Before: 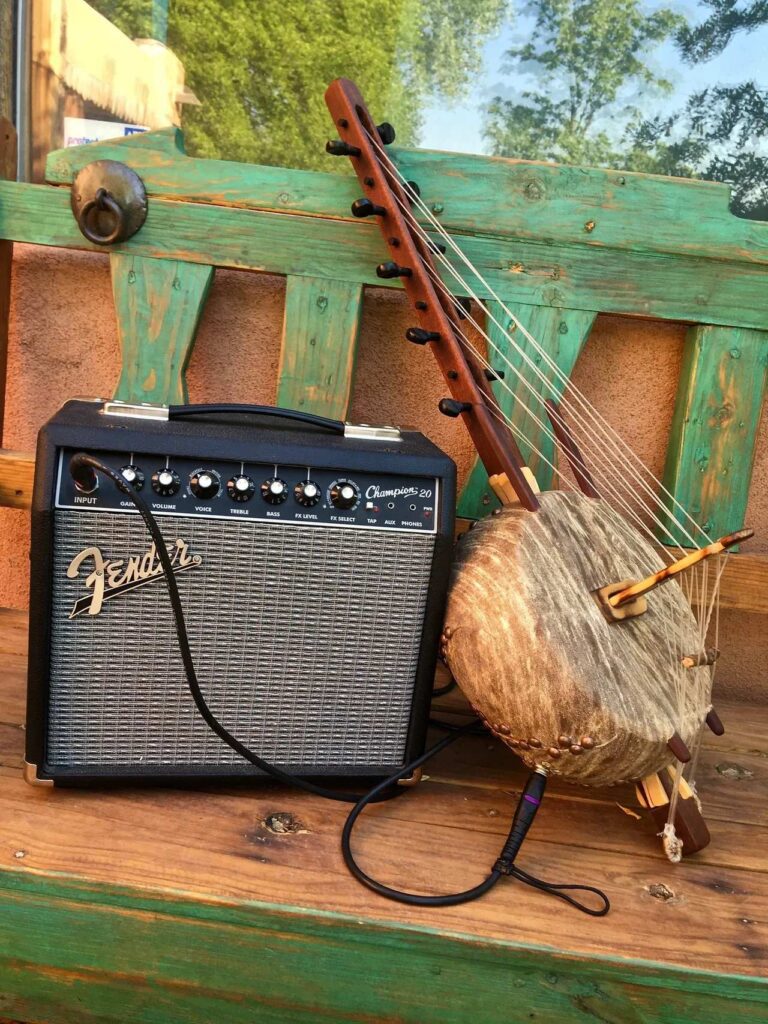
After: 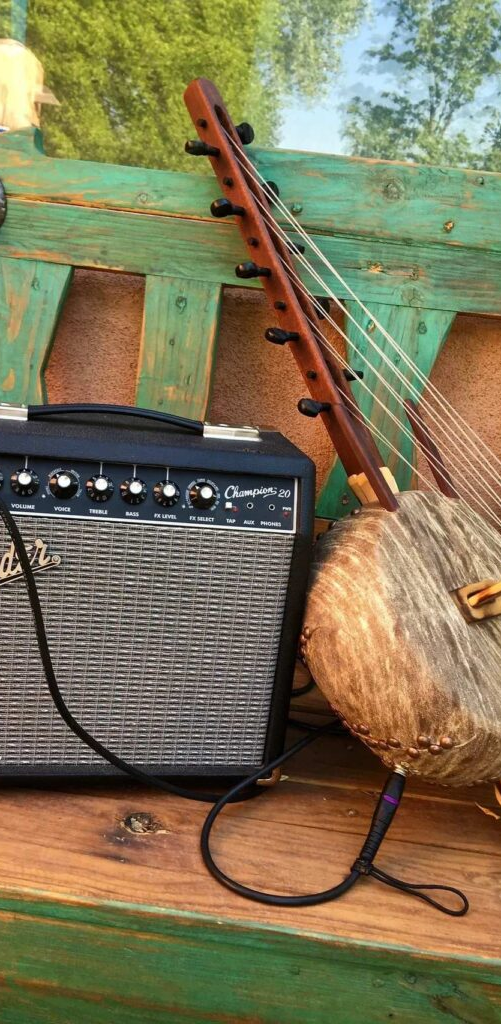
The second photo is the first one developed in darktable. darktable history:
crop and rotate: left 18.376%, right 16.315%
